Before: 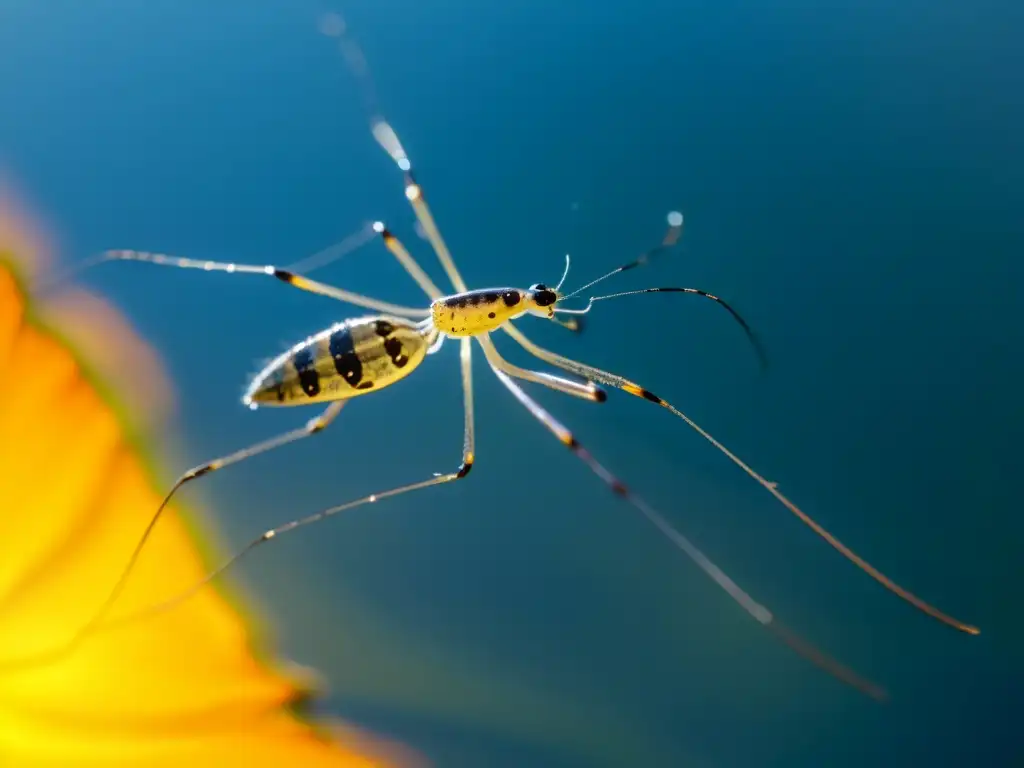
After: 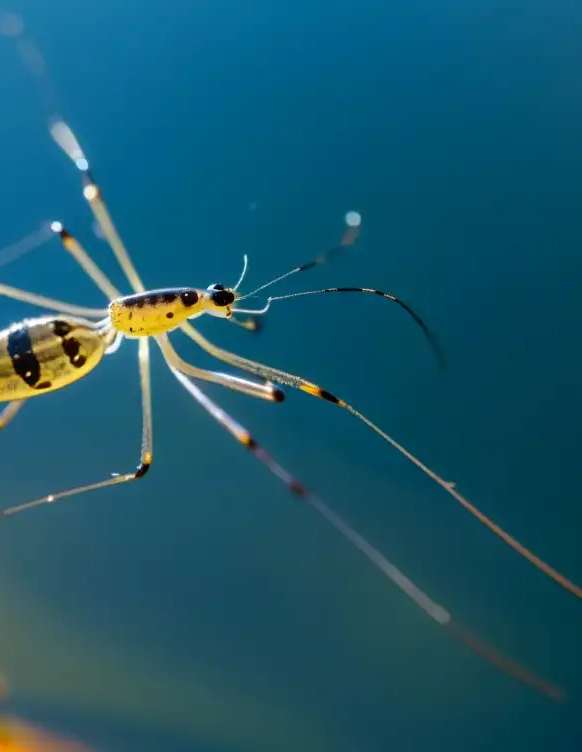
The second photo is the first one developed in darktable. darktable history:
crop: left 31.451%, top 0.002%, right 11.671%
